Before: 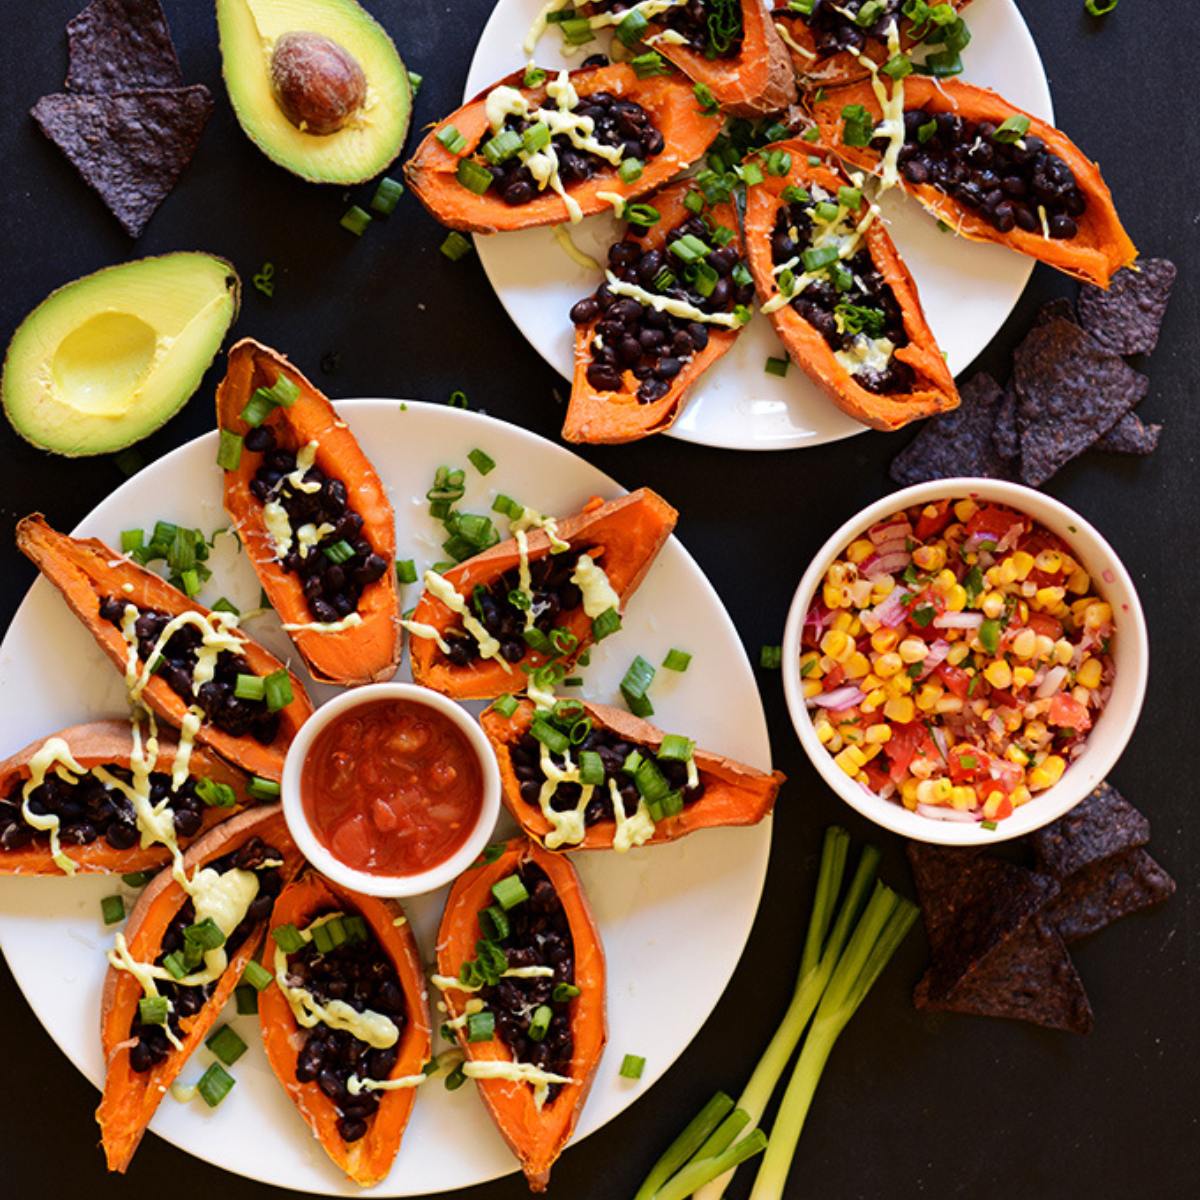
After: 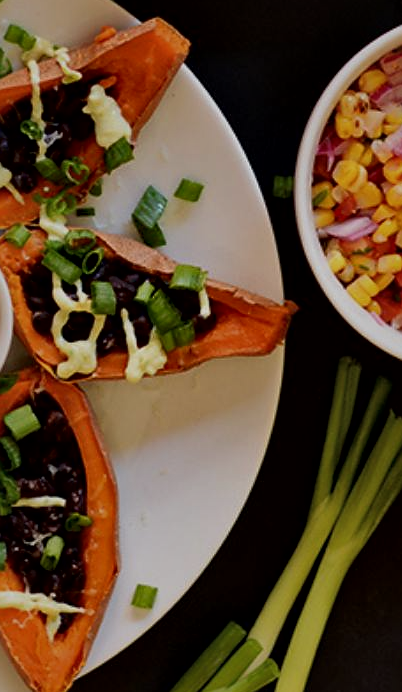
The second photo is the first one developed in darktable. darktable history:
exposure: exposure -0.979 EV, compensate highlight preservation false
local contrast: mode bilateral grid, contrast 19, coarseness 50, detail 178%, midtone range 0.2
sharpen: radius 1.05
crop: left 40.684%, top 39.17%, right 25.764%, bottom 3.1%
